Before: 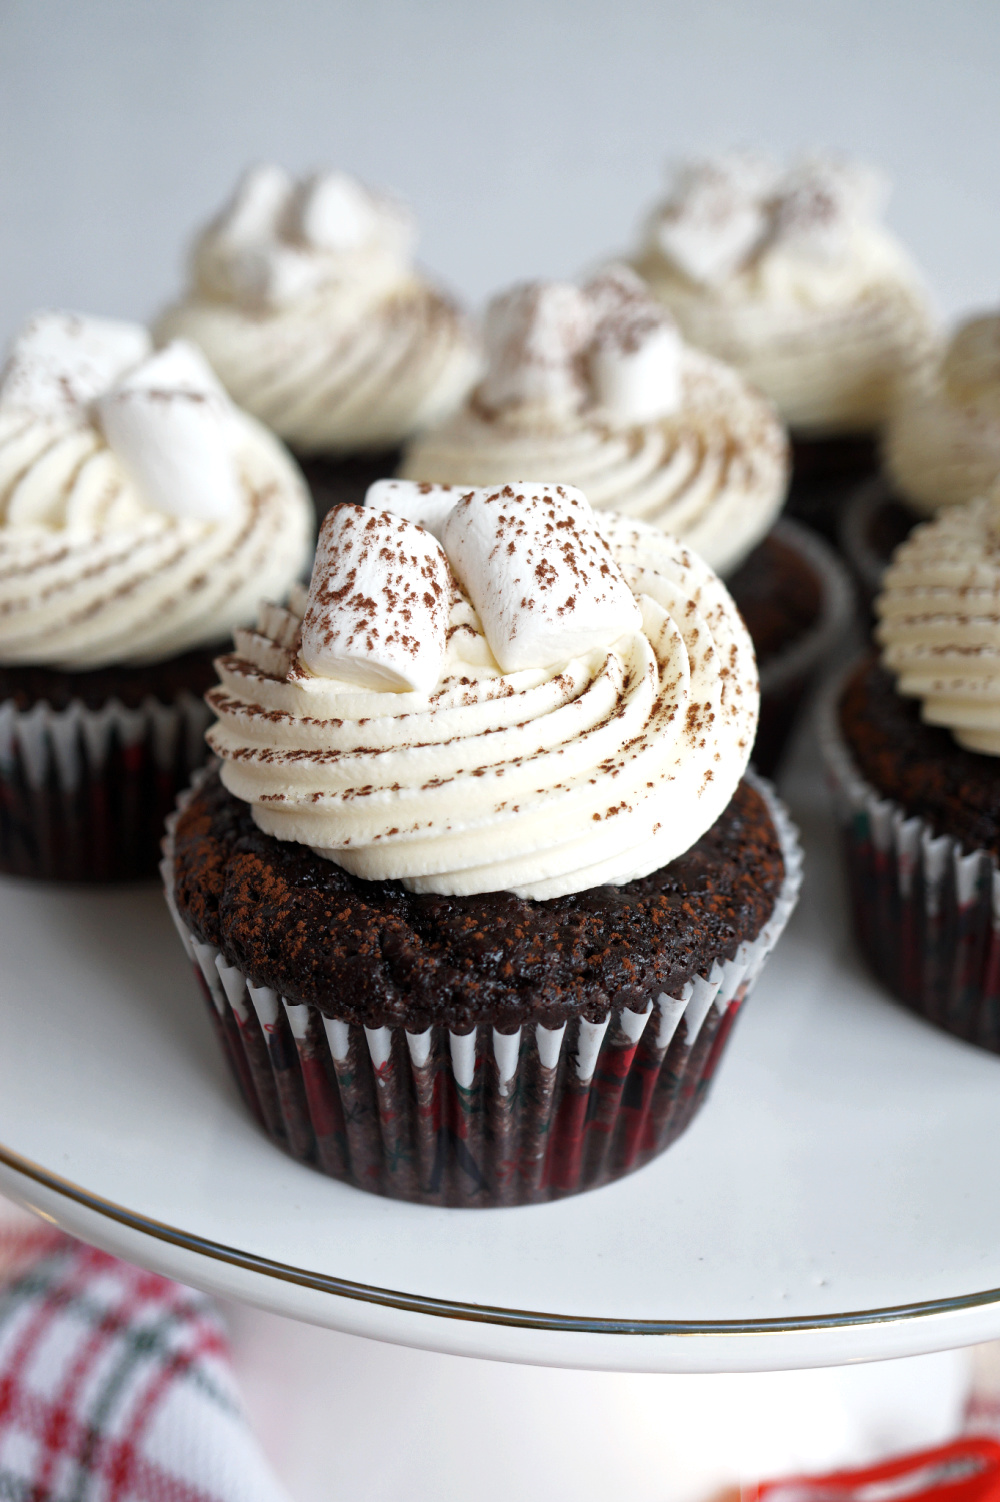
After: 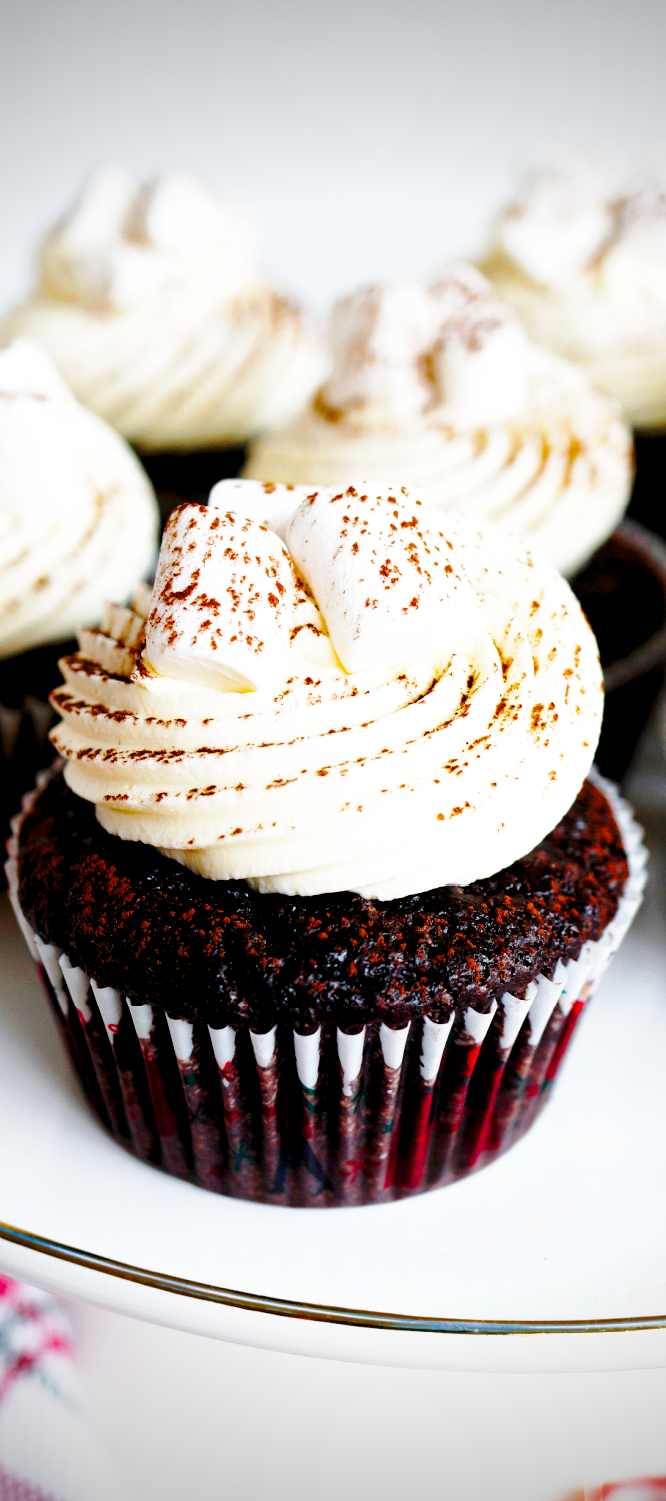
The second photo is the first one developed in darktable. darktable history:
base curve: curves: ch0 [(0, 0) (0.028, 0.03) (0.105, 0.232) (0.387, 0.748) (0.754, 0.968) (1, 1)], preserve colors none
vignetting: fall-off start 88.57%, fall-off radius 43.12%, width/height ratio 1.168, unbound false
crop and rotate: left 15.62%, right 17.716%
color balance rgb: power › hue 312.99°, global offset › luminance -1.441%, perceptual saturation grading › global saturation 39.507%, perceptual saturation grading › highlights -25.671%, perceptual saturation grading › mid-tones 35.337%, perceptual saturation grading › shadows 35.18%
